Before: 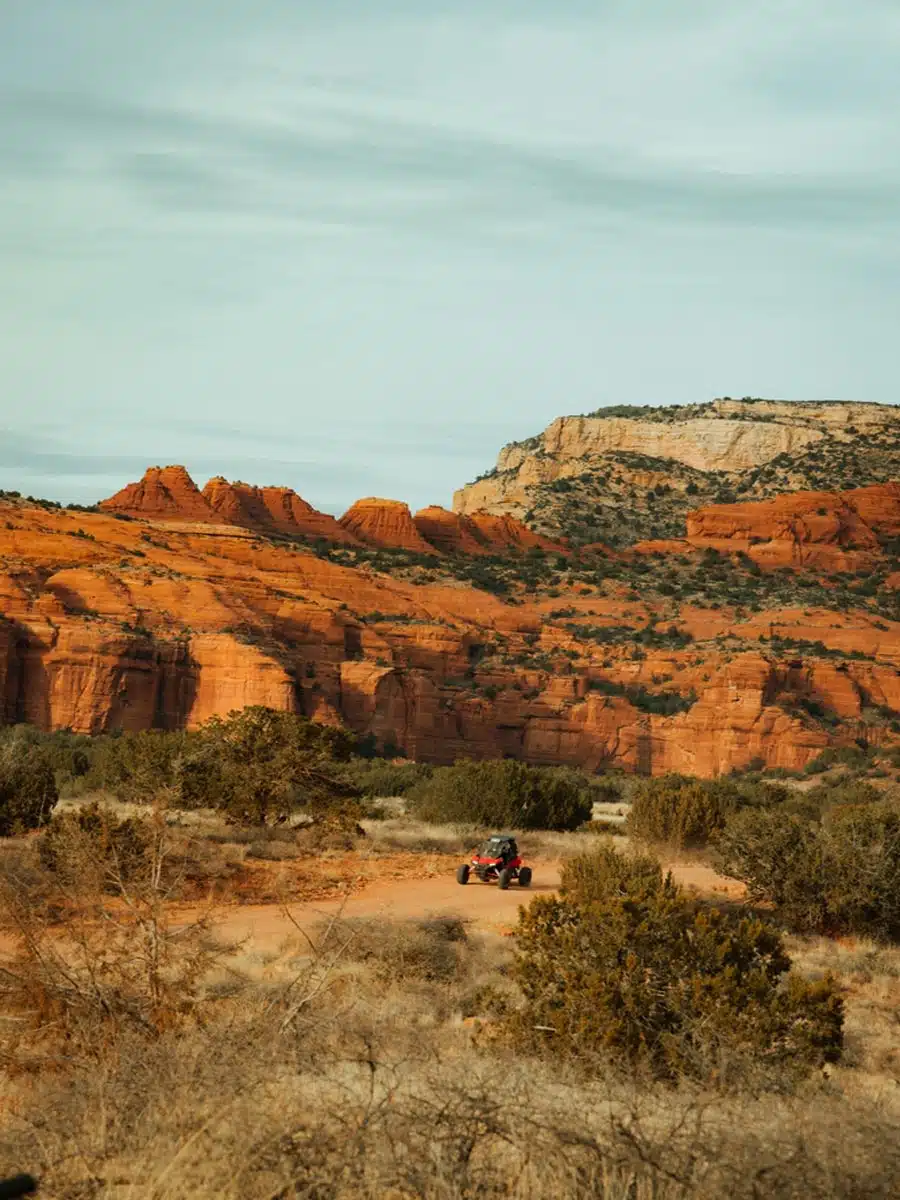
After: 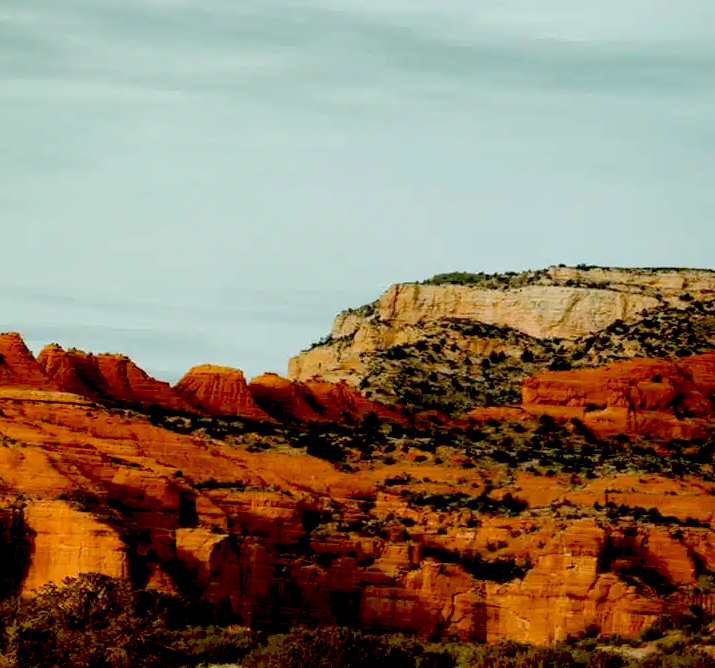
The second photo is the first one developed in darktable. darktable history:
exposure: black level correction 0.056, exposure -0.039 EV, compensate highlight preservation false
crop: left 18.38%, top 11.092%, right 2.134%, bottom 33.217%
